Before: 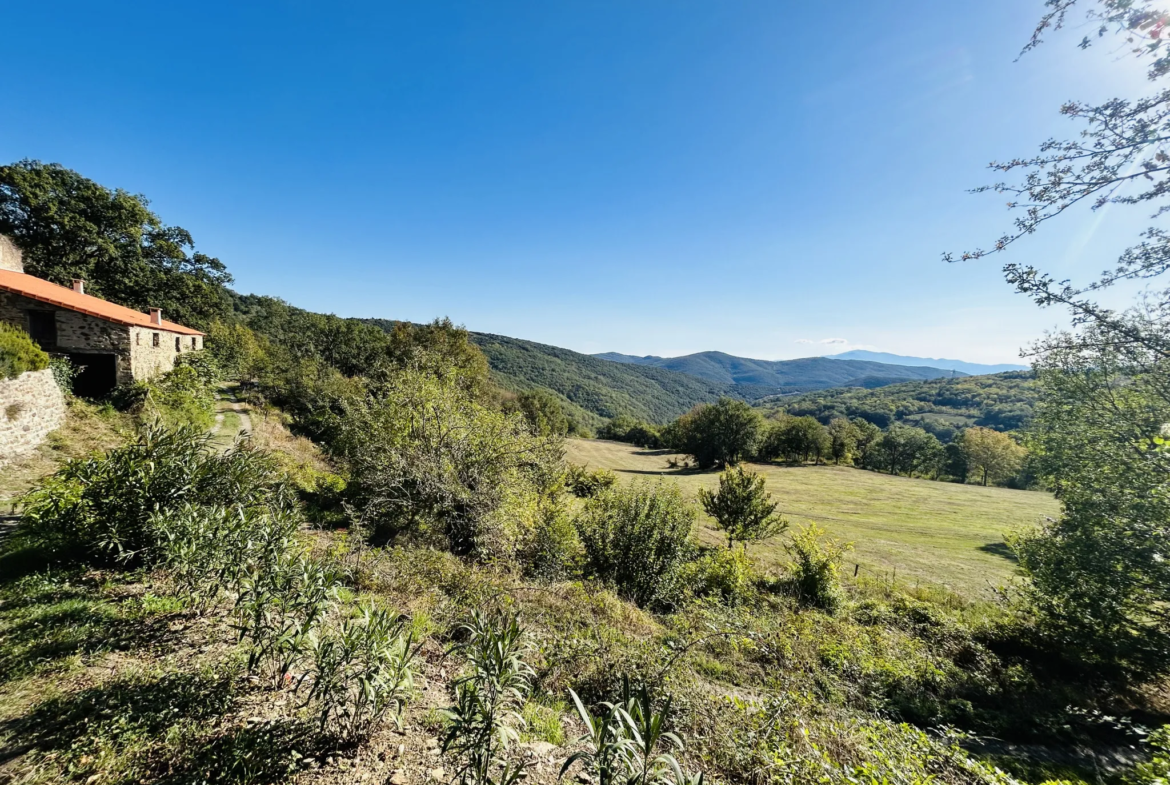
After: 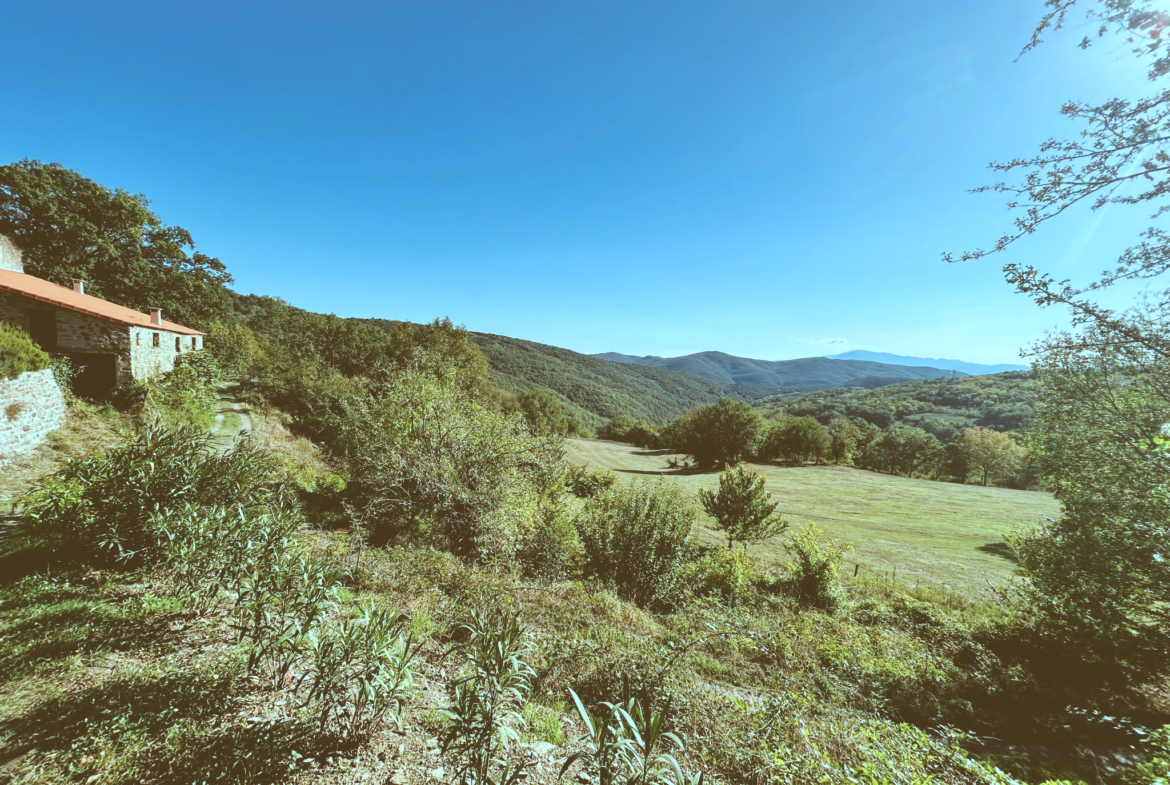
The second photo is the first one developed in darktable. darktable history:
color correction: highlights a* -15.01, highlights b* -16.7, shadows a* 10.71, shadows b* 29.59
exposure: black level correction -0.04, exposure 0.064 EV, compensate exposure bias true, compensate highlight preservation false
